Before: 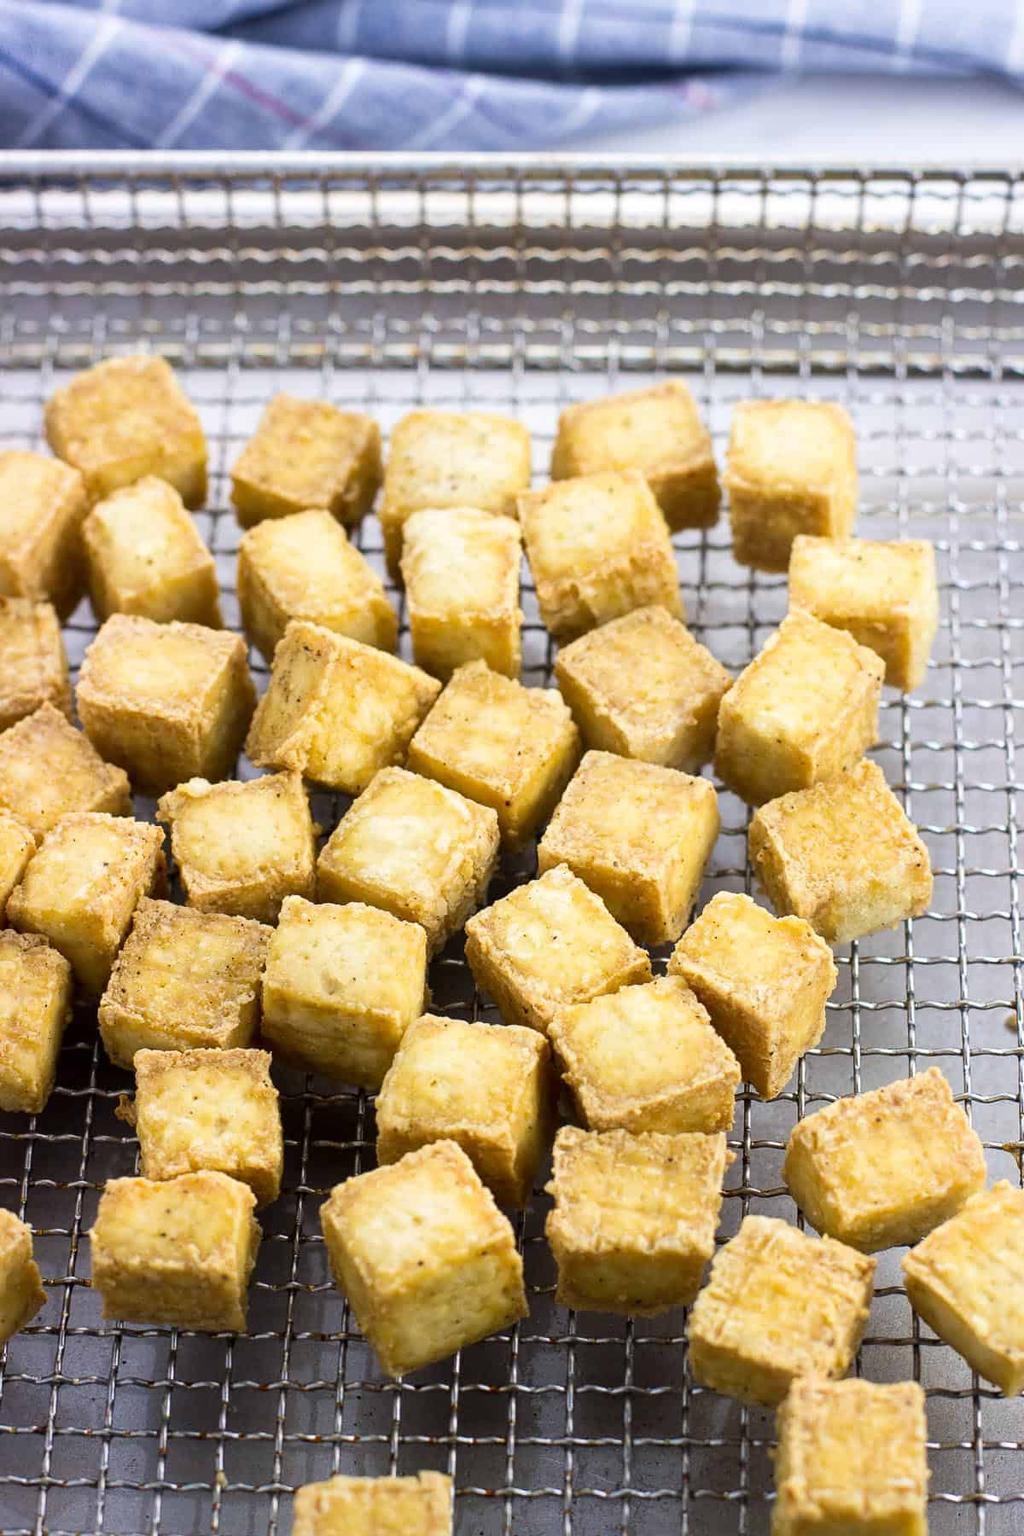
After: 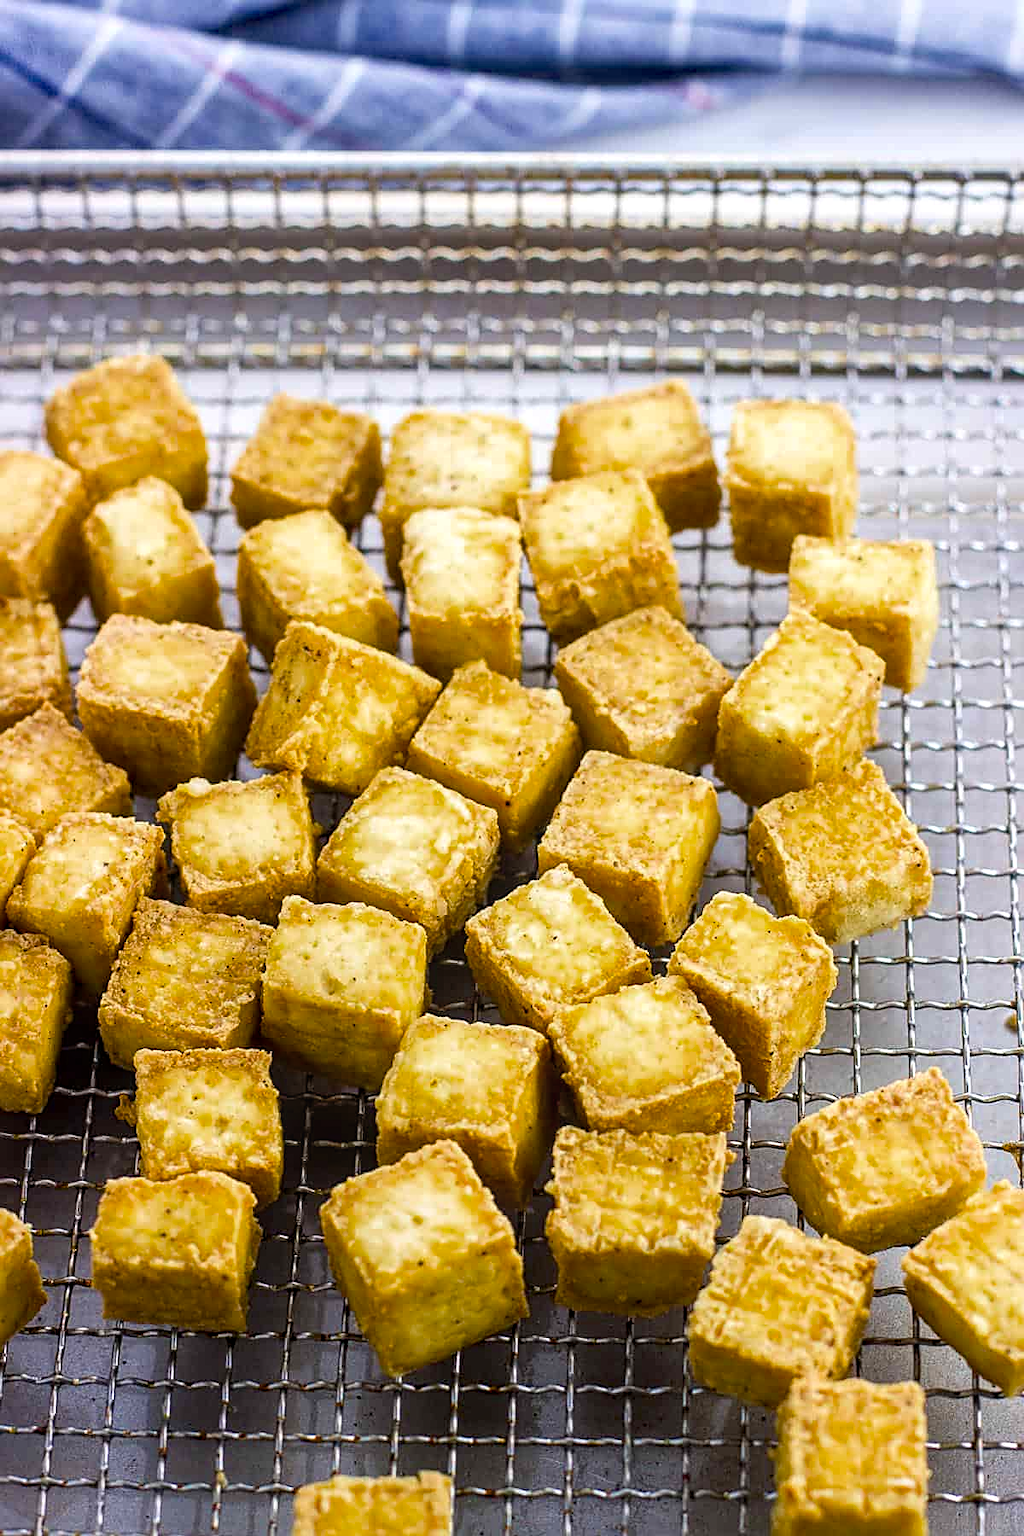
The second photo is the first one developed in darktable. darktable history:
sharpen: on, module defaults
color balance rgb: perceptual saturation grading › global saturation 19.607%, global vibrance 16.236%, saturation formula JzAzBz (2021)
local contrast: on, module defaults
